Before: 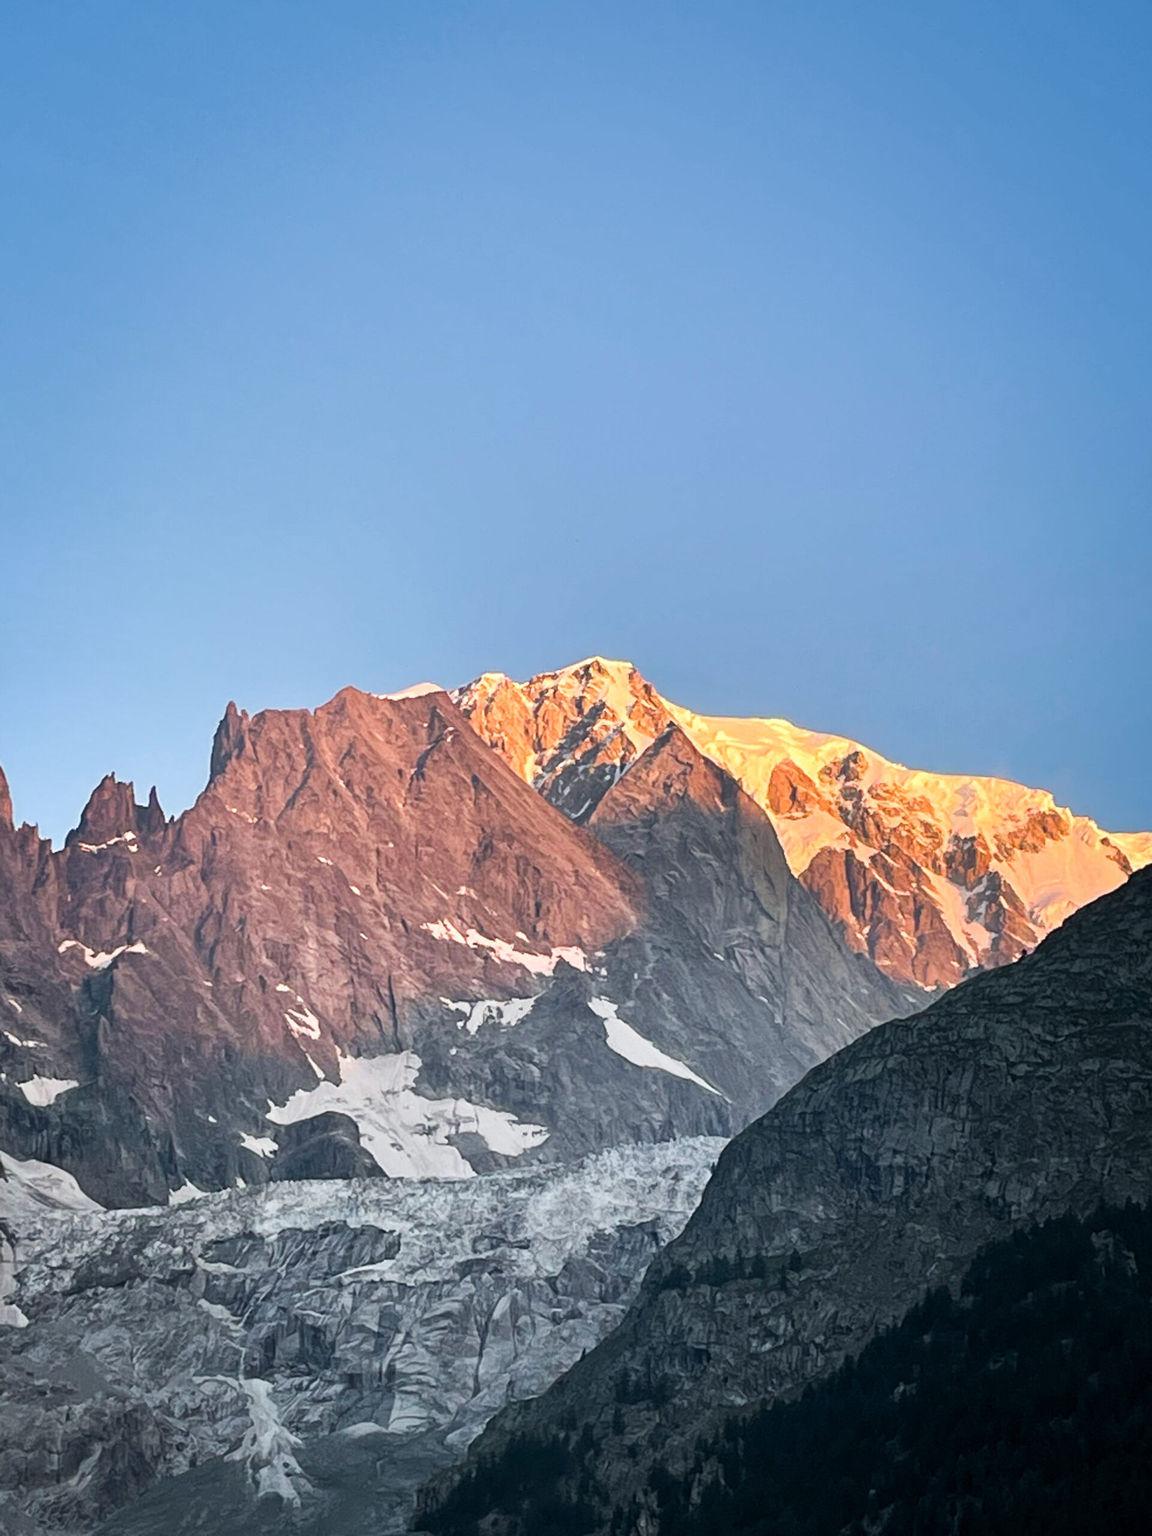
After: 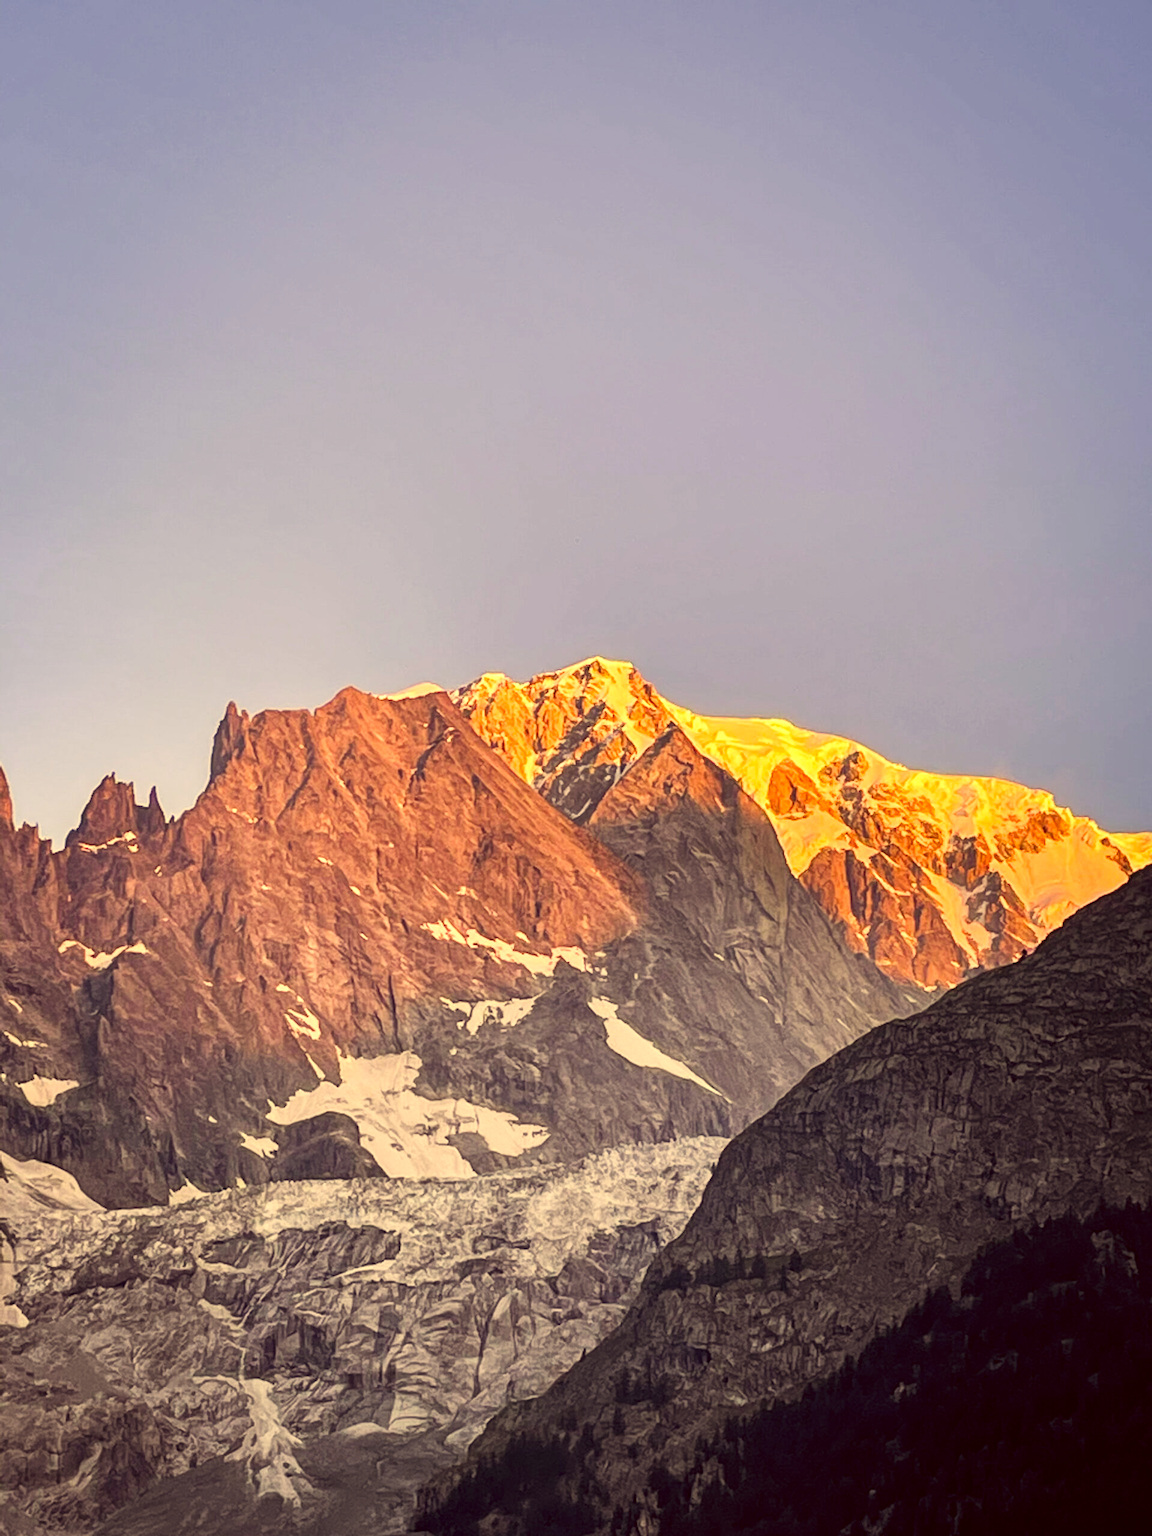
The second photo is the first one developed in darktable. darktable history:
local contrast: on, module defaults
color correction: highlights a* 10.06, highlights b* 38.48, shadows a* 14.9, shadows b* 3.09
contrast brightness saturation: contrast 0.102, brightness 0.038, saturation 0.094
